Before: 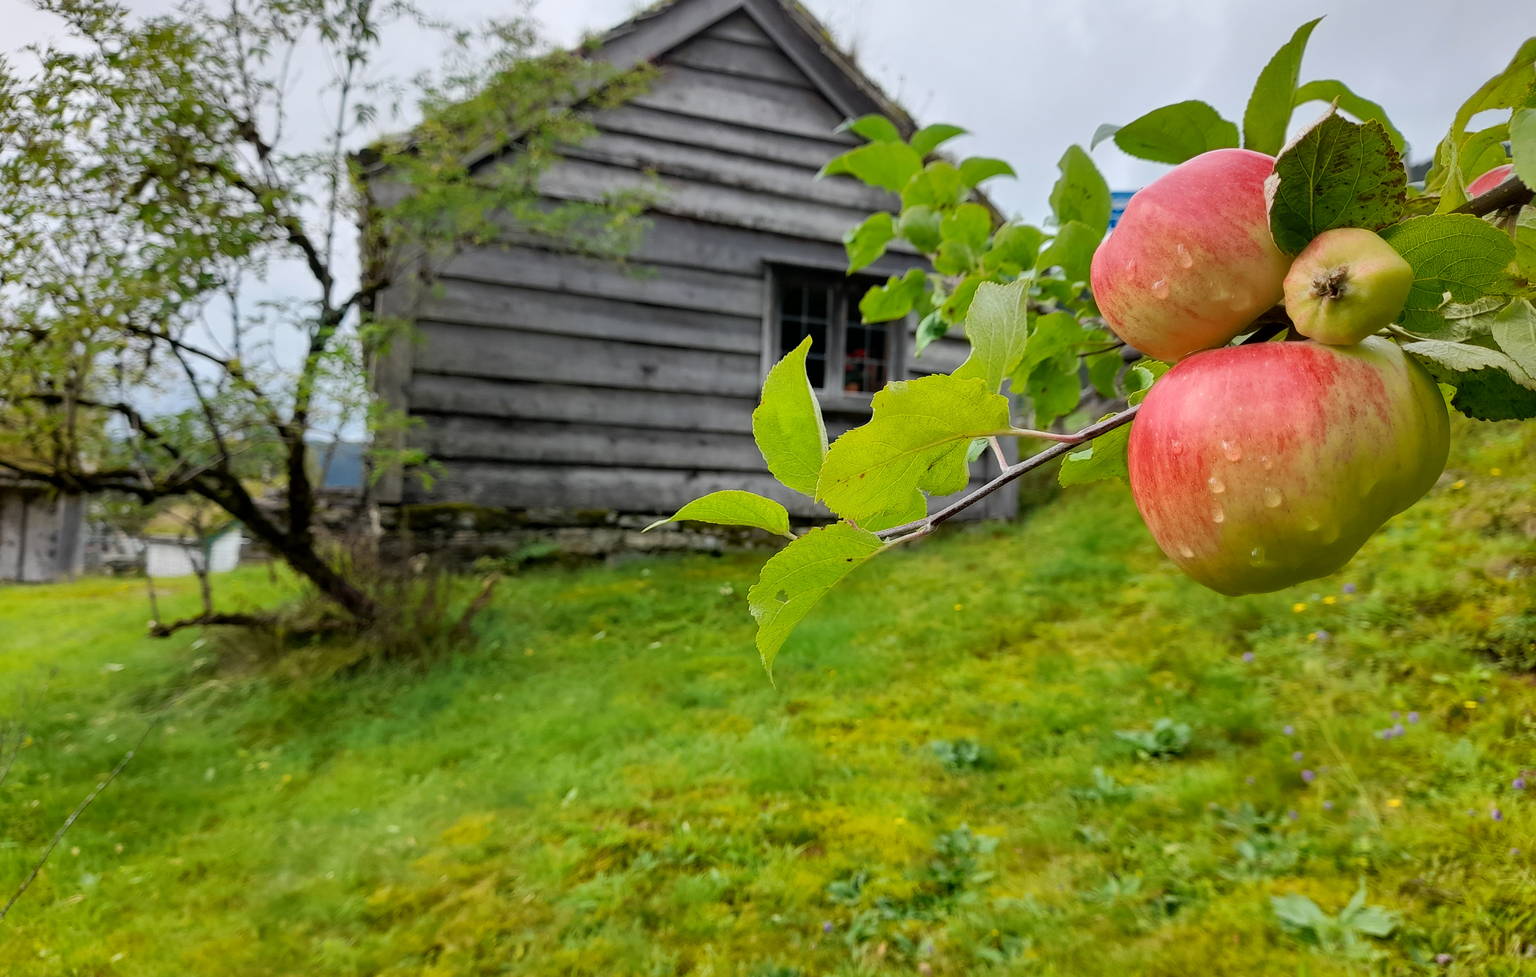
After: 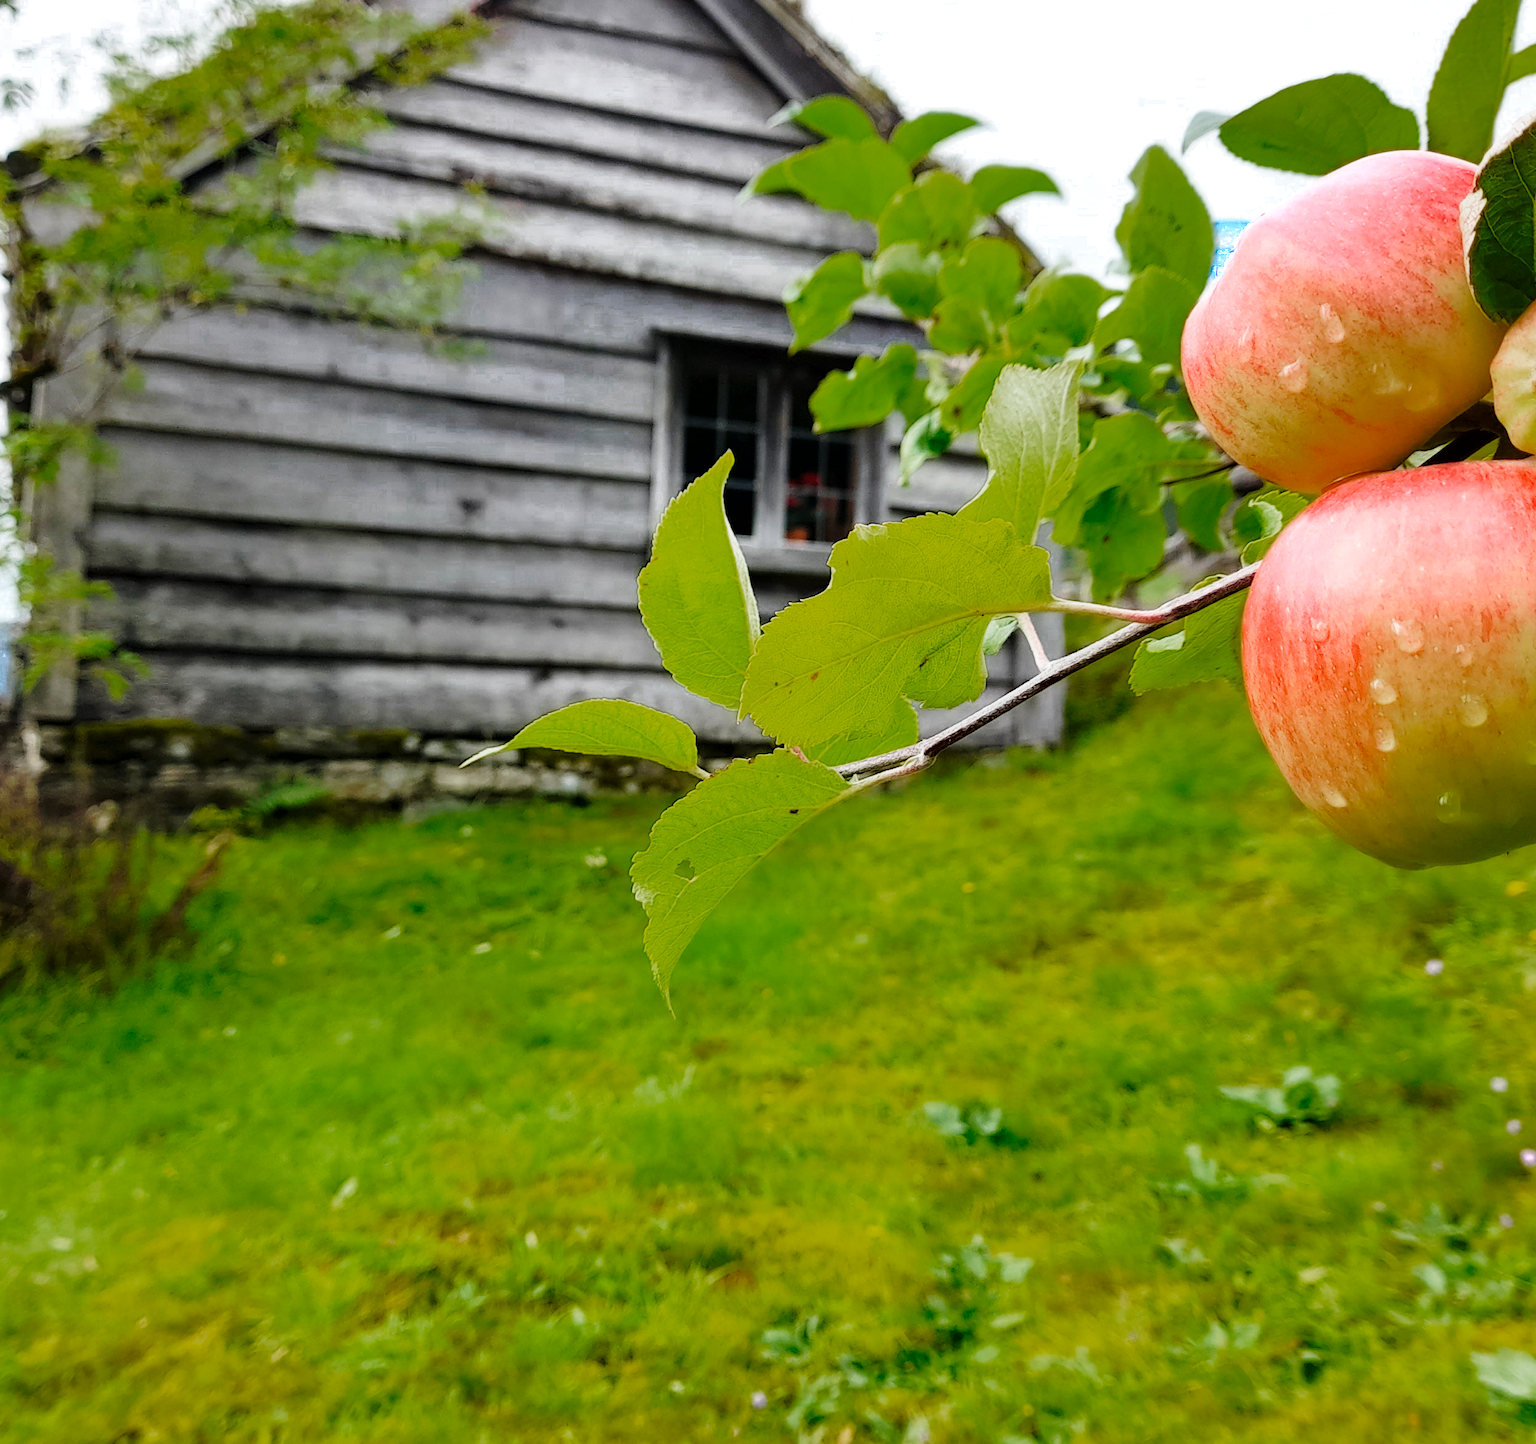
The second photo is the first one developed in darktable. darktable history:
color zones: curves: ch0 [(0.203, 0.433) (0.607, 0.517) (0.697, 0.696) (0.705, 0.897)], mix 34.23%
base curve: curves: ch0 [(0, 0) (0.028, 0.03) (0.121, 0.232) (0.46, 0.748) (0.859, 0.968) (1, 1)], preserve colors none
crop and rotate: left 23.126%, top 5.632%, right 14.575%, bottom 2.329%
color correction: highlights b* 0.006, saturation 0.978
